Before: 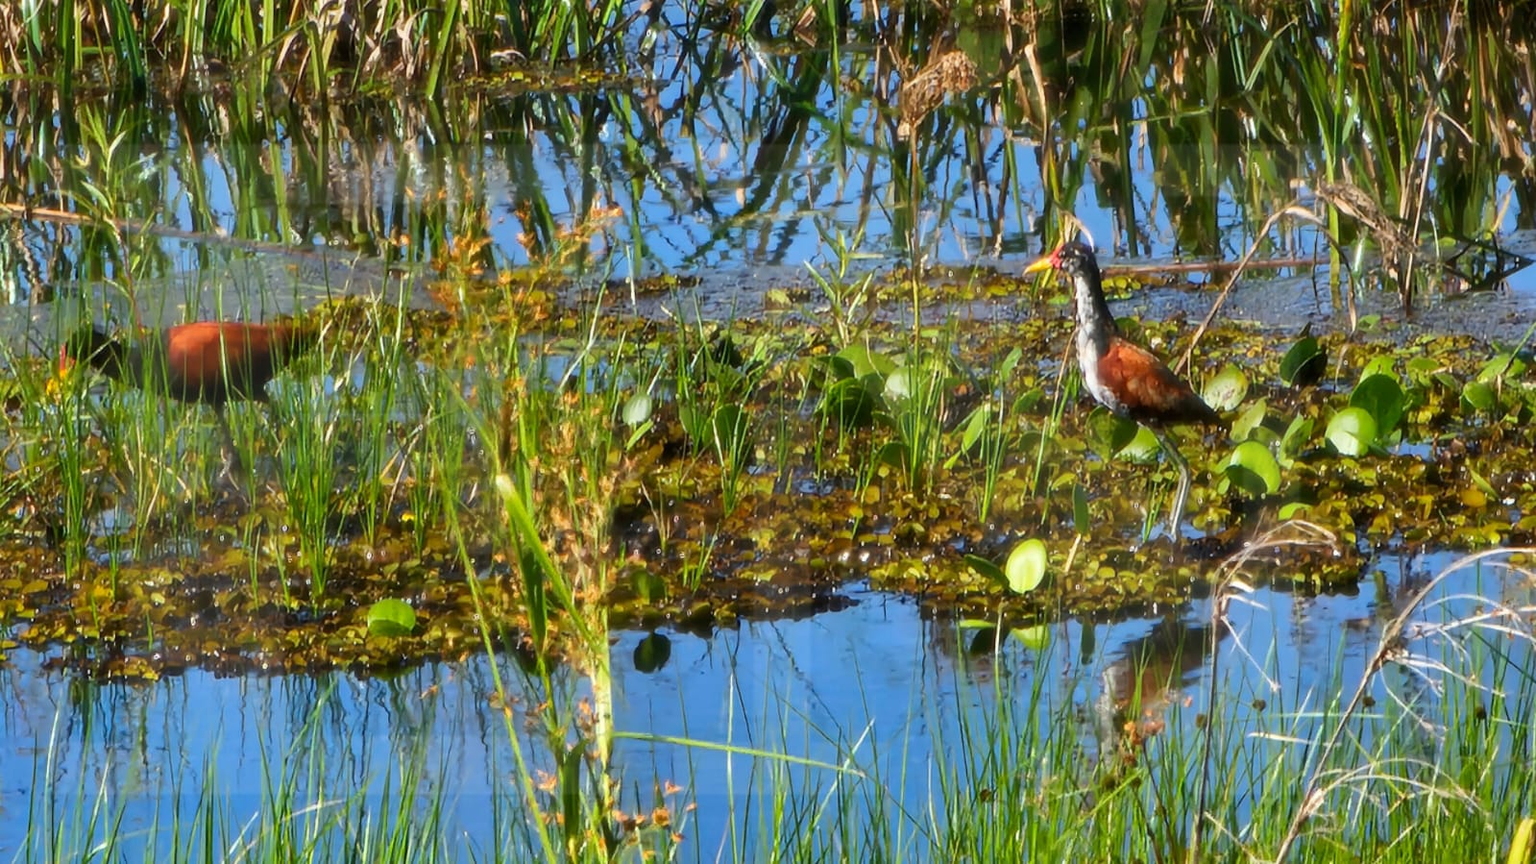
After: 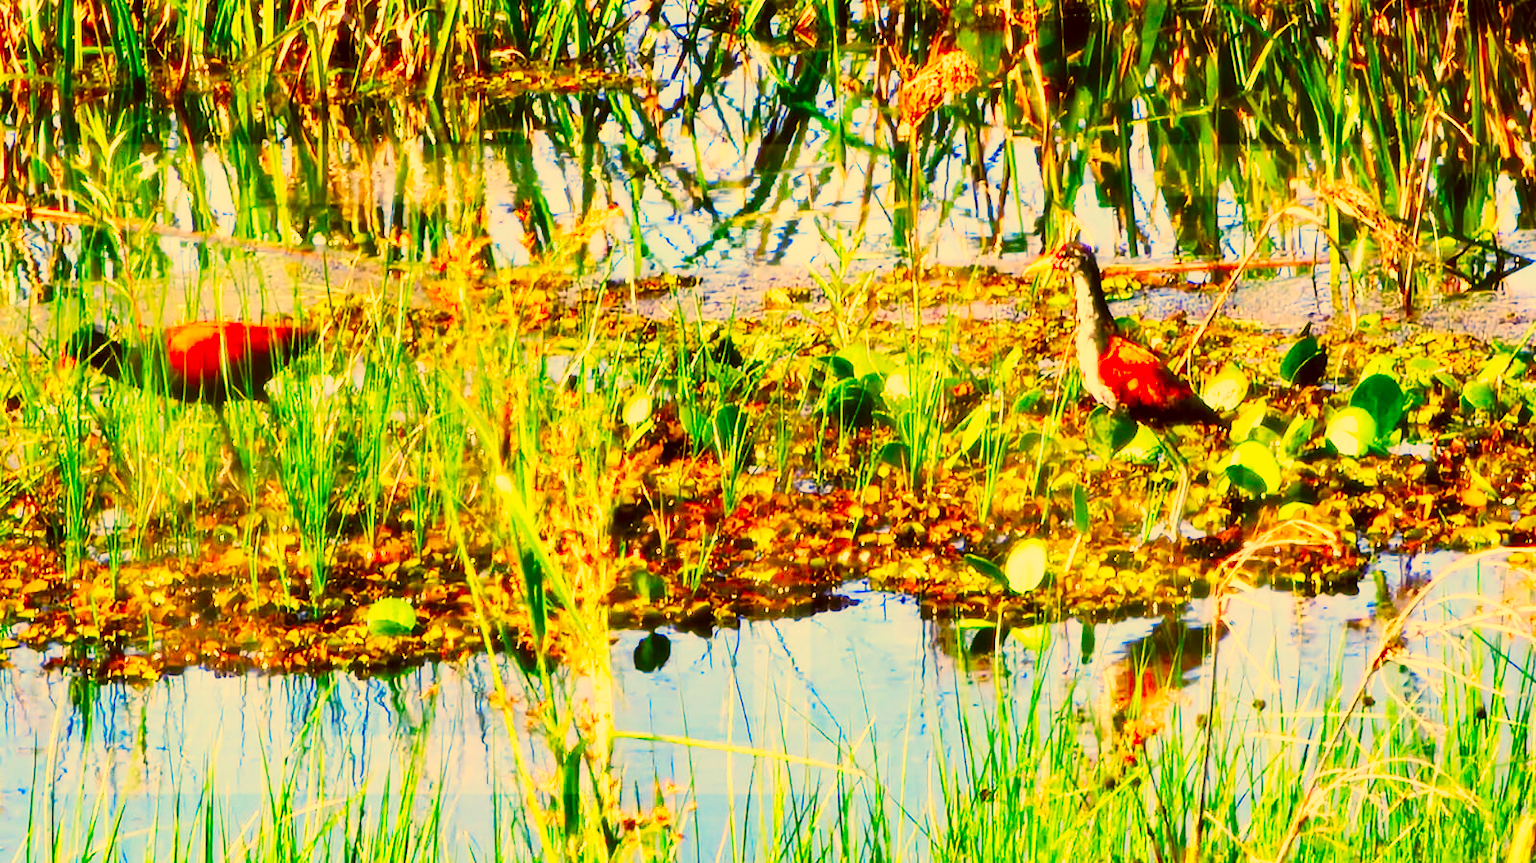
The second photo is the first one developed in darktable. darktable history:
base curve: curves: ch0 [(0, 0) (0.007, 0.004) (0.027, 0.03) (0.046, 0.07) (0.207, 0.54) (0.442, 0.872) (0.673, 0.972) (1, 1)], preserve colors none
color correction: highlights a* 11.02, highlights b* 30.37, shadows a* 2.7, shadows b* 17.83, saturation 1.75
color balance rgb: shadows lift › luminance -20.338%, power › hue 73.63°, perceptual saturation grading › global saturation 20%, perceptual saturation grading › highlights -49.974%, perceptual saturation grading › shadows 26.038%, perceptual brilliance grading › mid-tones 10.602%, perceptual brilliance grading › shadows 15.105%
